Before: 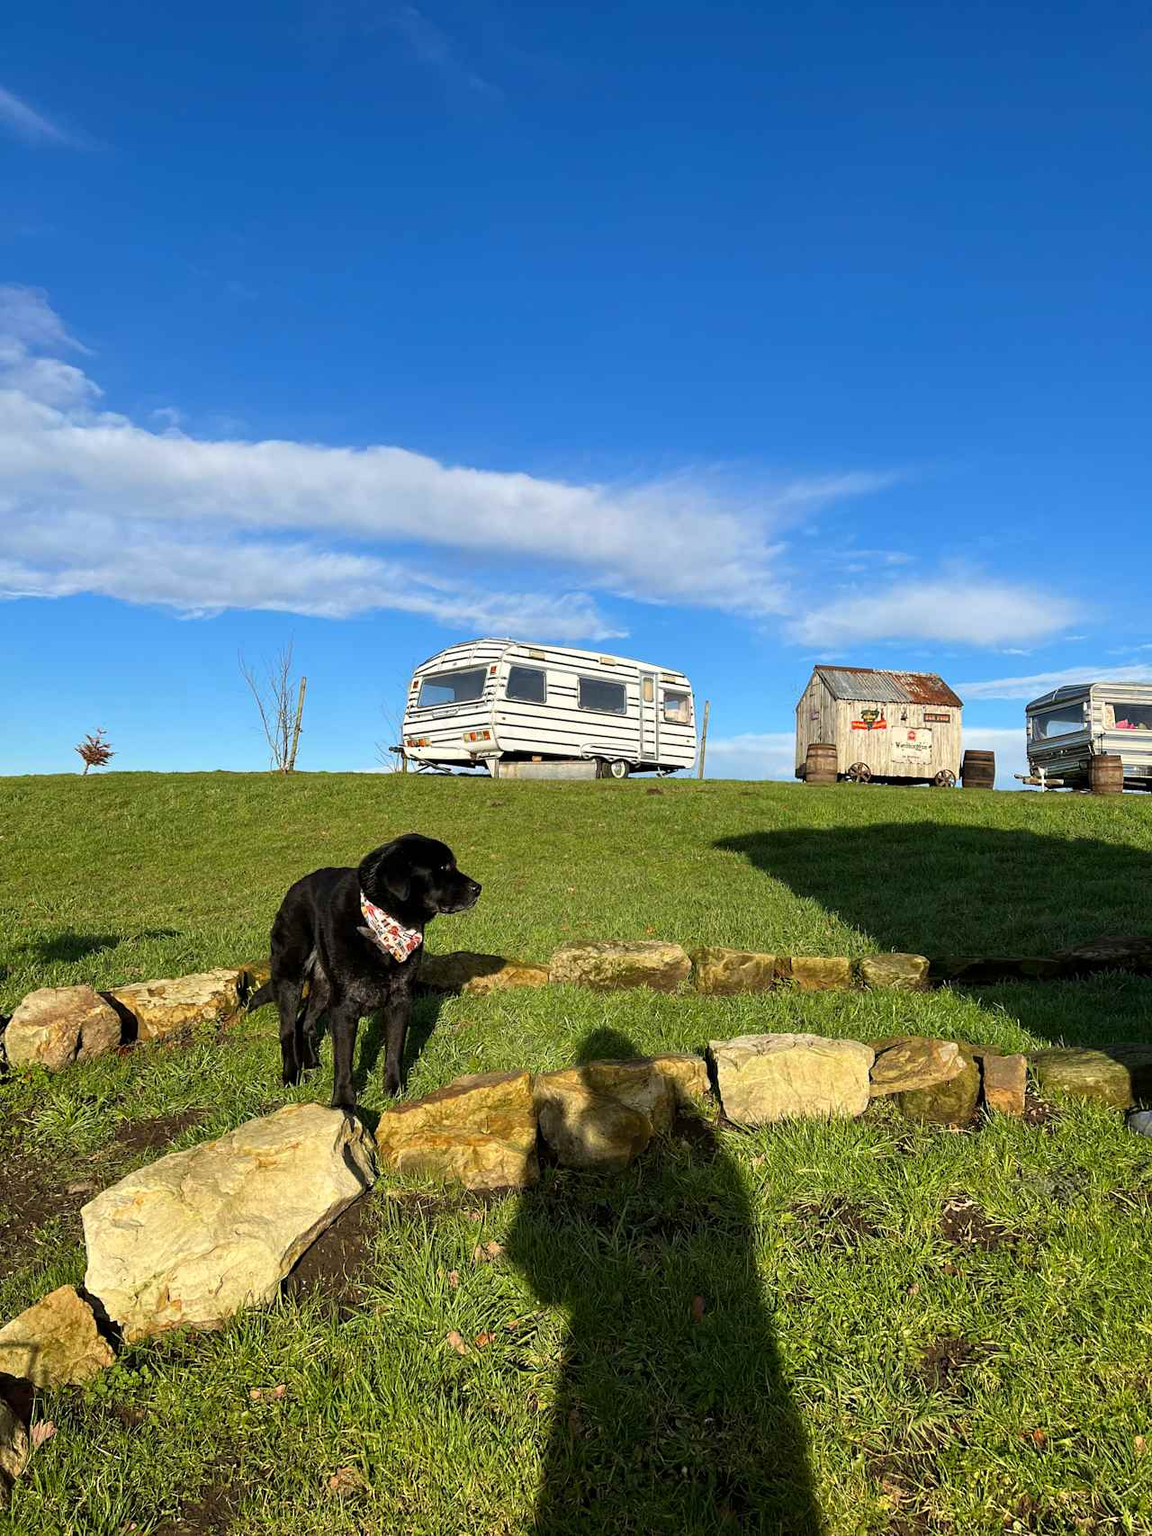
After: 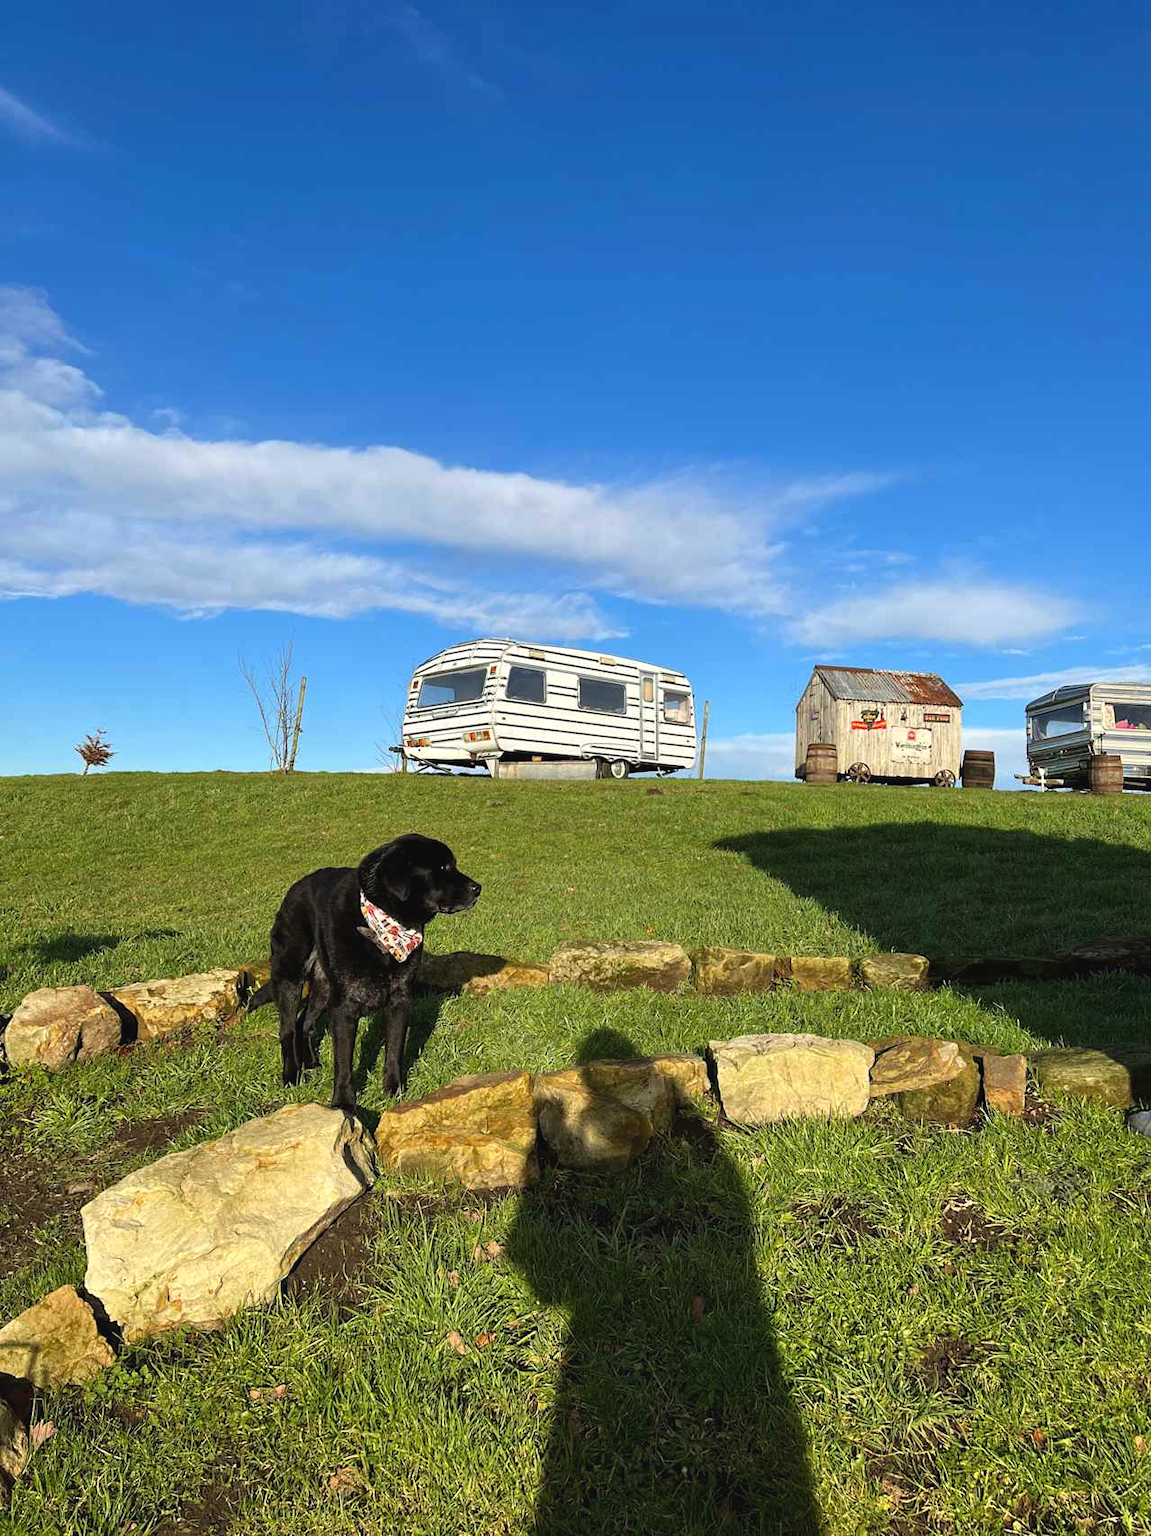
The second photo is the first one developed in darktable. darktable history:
exposure: black level correction -0.003, exposure 0.034 EV, compensate highlight preservation false
